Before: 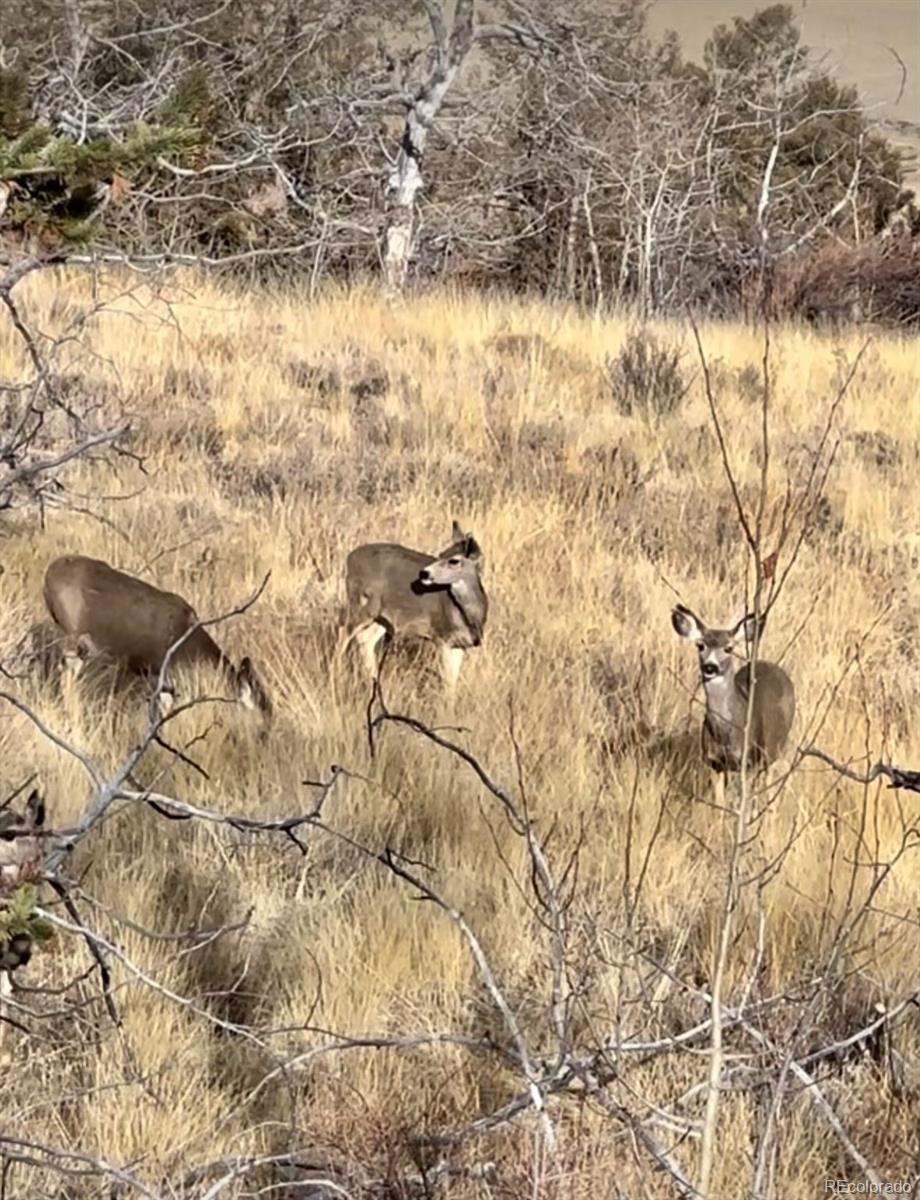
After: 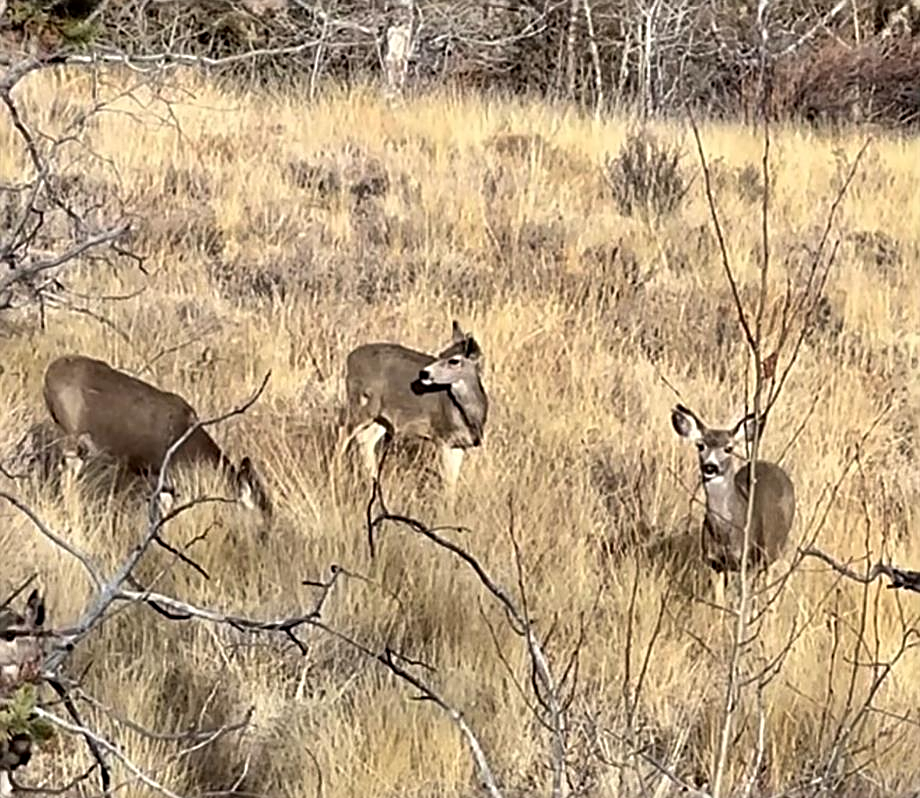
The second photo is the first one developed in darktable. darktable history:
crop: top 16.727%, bottom 16.727%
sharpen: radius 2.543, amount 0.636
